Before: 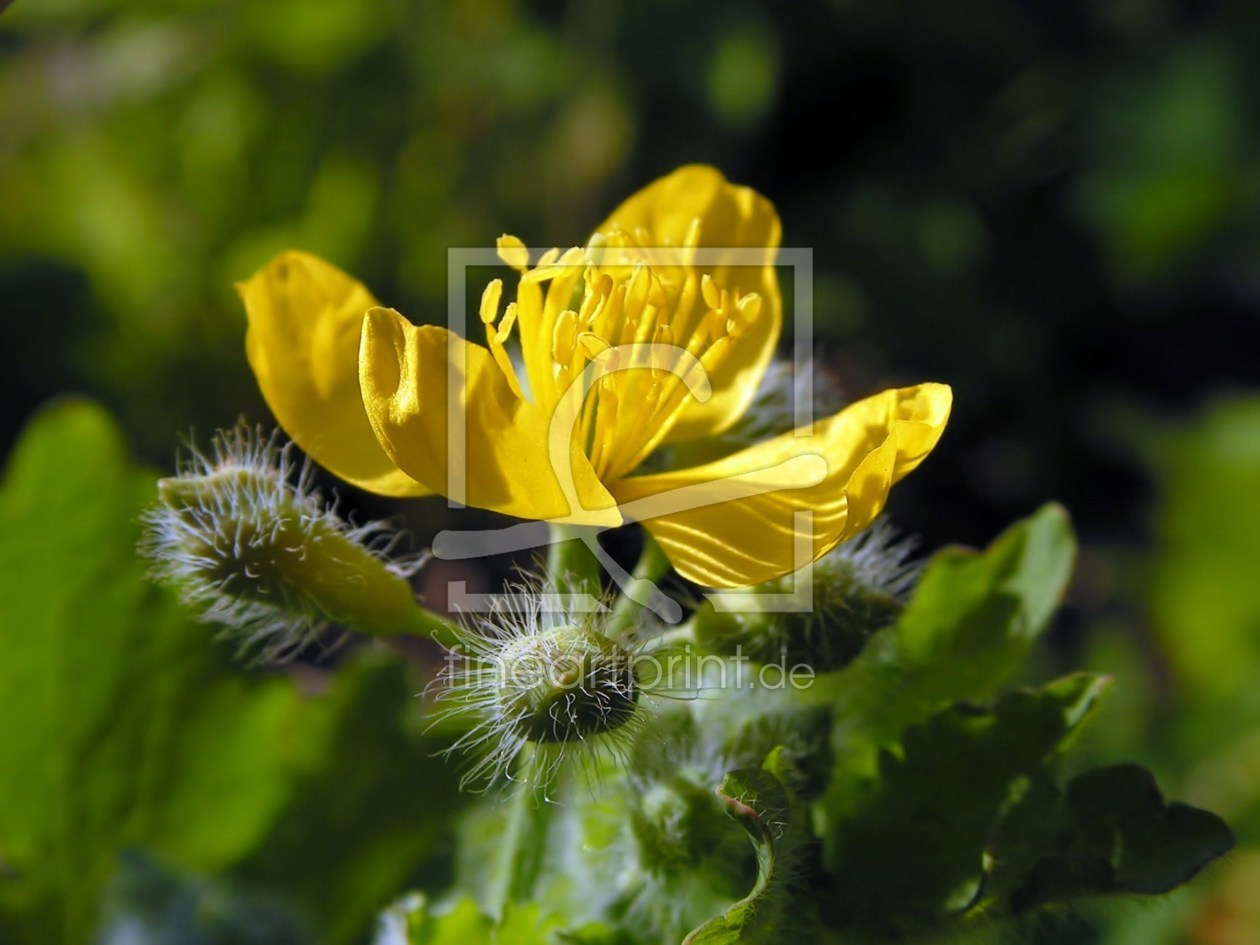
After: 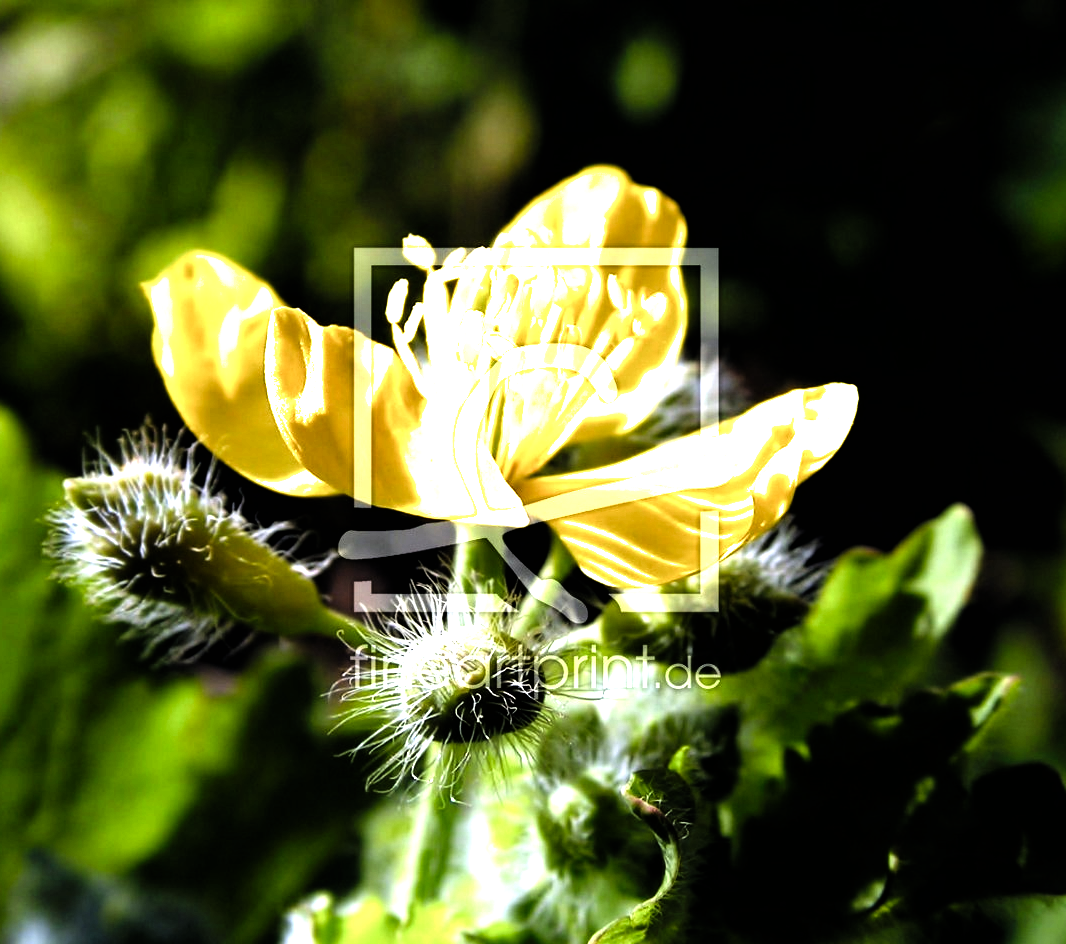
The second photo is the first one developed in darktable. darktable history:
levels: levels [0, 0.352, 0.703]
filmic rgb: black relative exposure -8.23 EV, white relative exposure 2.24 EV, hardness 7.12, latitude 85.42%, contrast 1.686, highlights saturation mix -3.4%, shadows ↔ highlights balance -2.37%, iterations of high-quality reconstruction 0
crop: left 7.479%, right 7.843%
